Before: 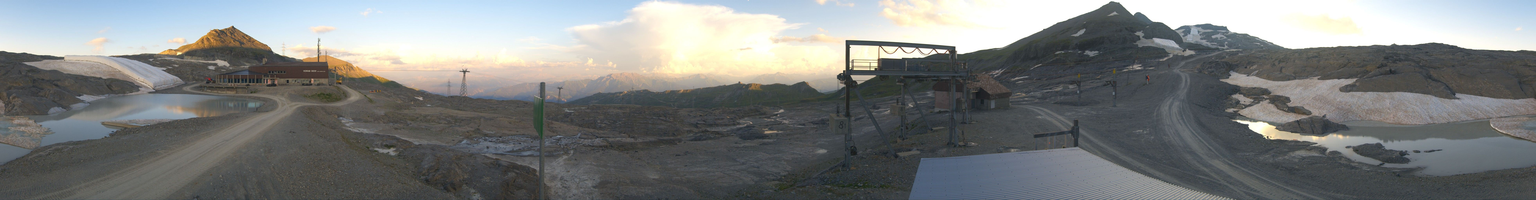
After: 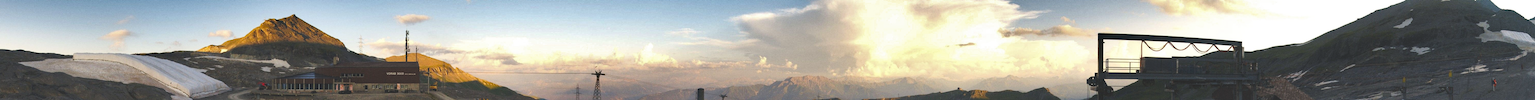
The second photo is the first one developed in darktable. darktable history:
shadows and highlights: radius 108.52, shadows 40.68, highlights -72.88, low approximation 0.01, soften with gaussian
tone curve: curves: ch0 [(0, 0) (0.003, 0.161) (0.011, 0.161) (0.025, 0.161) (0.044, 0.161) (0.069, 0.161) (0.1, 0.161) (0.136, 0.163) (0.177, 0.179) (0.224, 0.207) (0.277, 0.243) (0.335, 0.292) (0.399, 0.361) (0.468, 0.452) (0.543, 0.547) (0.623, 0.638) (0.709, 0.731) (0.801, 0.826) (0.898, 0.911) (1, 1)], preserve colors none
grain: on, module defaults
crop: left 0.579%, top 7.627%, right 23.167%, bottom 54.275%
